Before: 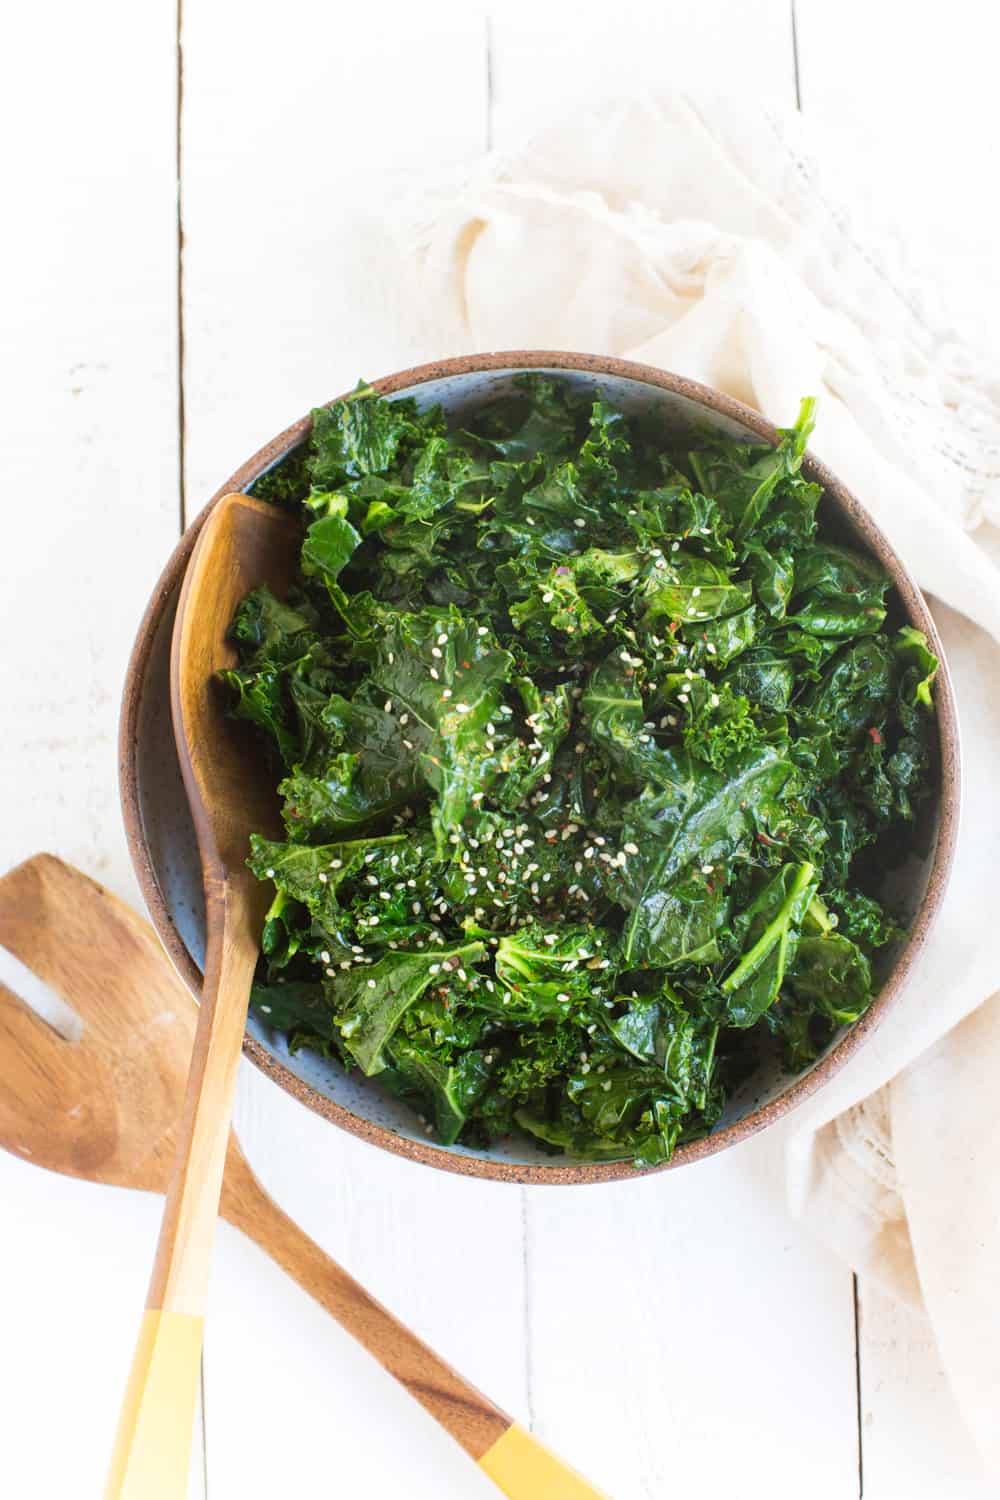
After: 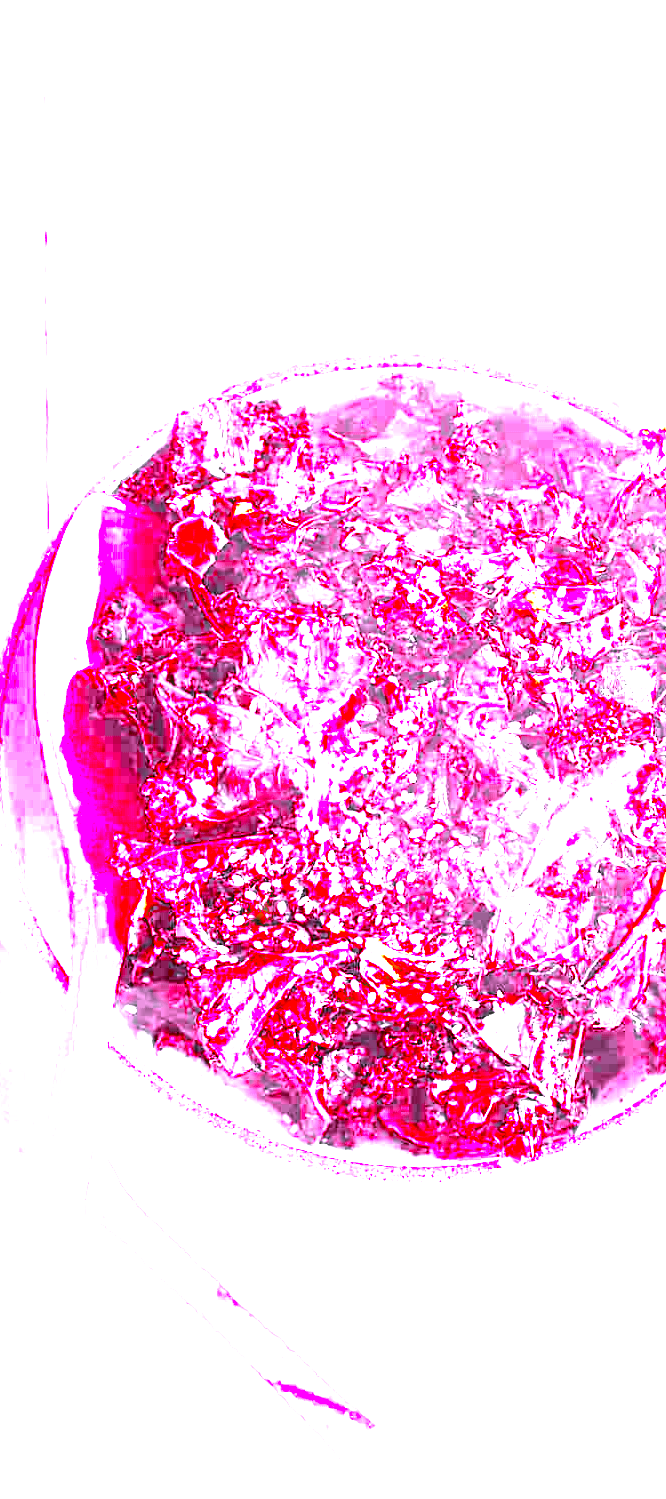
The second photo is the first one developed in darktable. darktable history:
color zones: curves: ch0 [(0, 0.497) (0.096, 0.361) (0.221, 0.538) (0.429, 0.5) (0.571, 0.5) (0.714, 0.5) (0.857, 0.5) (1, 0.497)]; ch1 [(0, 0.5) (0.143, 0.5) (0.257, -0.002) (0.429, 0.04) (0.571, -0.001) (0.714, -0.015) (0.857, 0.024) (1, 0.5)]
crop and rotate: left 13.537%, right 19.796%
local contrast: mode bilateral grid, contrast 20, coarseness 50, detail 130%, midtone range 0.2
white balance: red 8, blue 8
